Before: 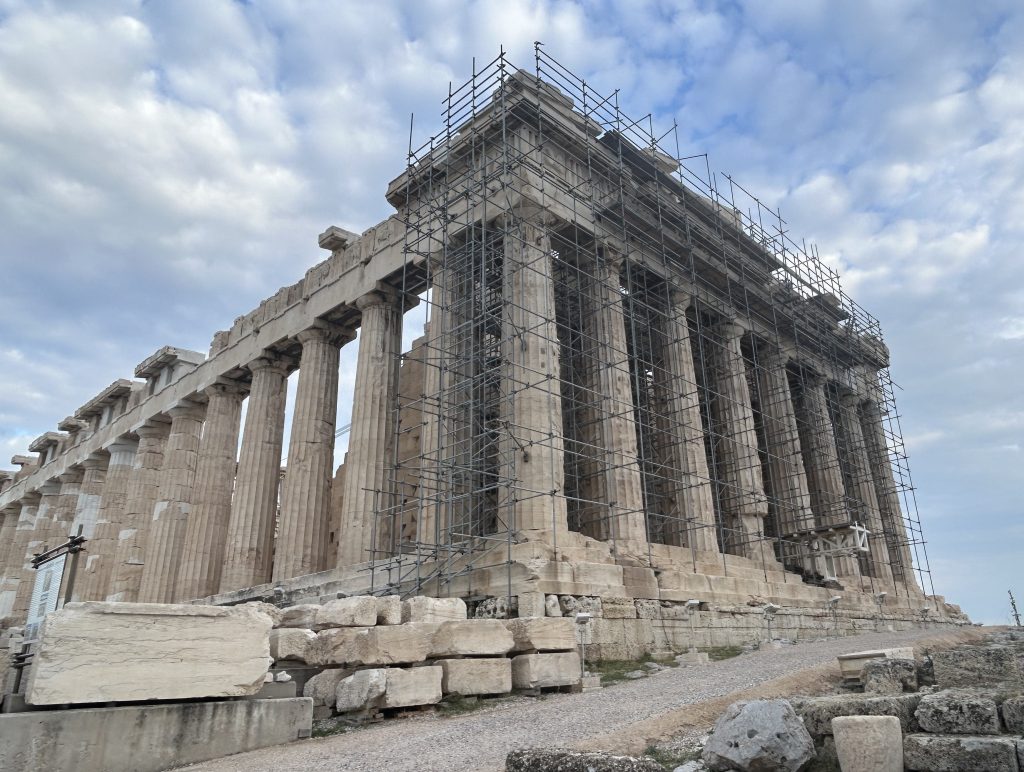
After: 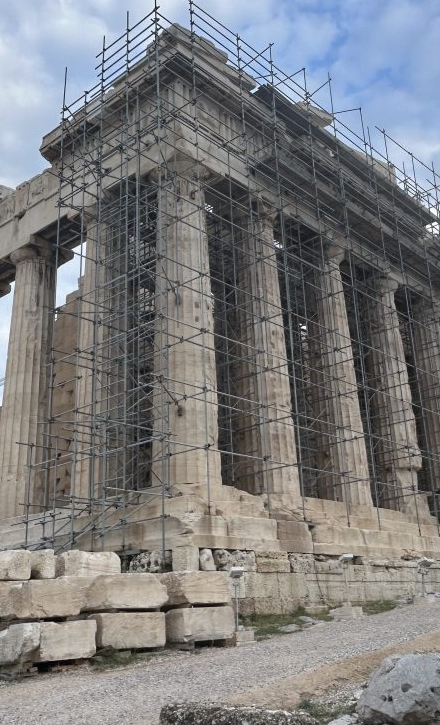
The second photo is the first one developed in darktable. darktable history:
crop: left 33.866%, top 5.977%, right 23.12%
